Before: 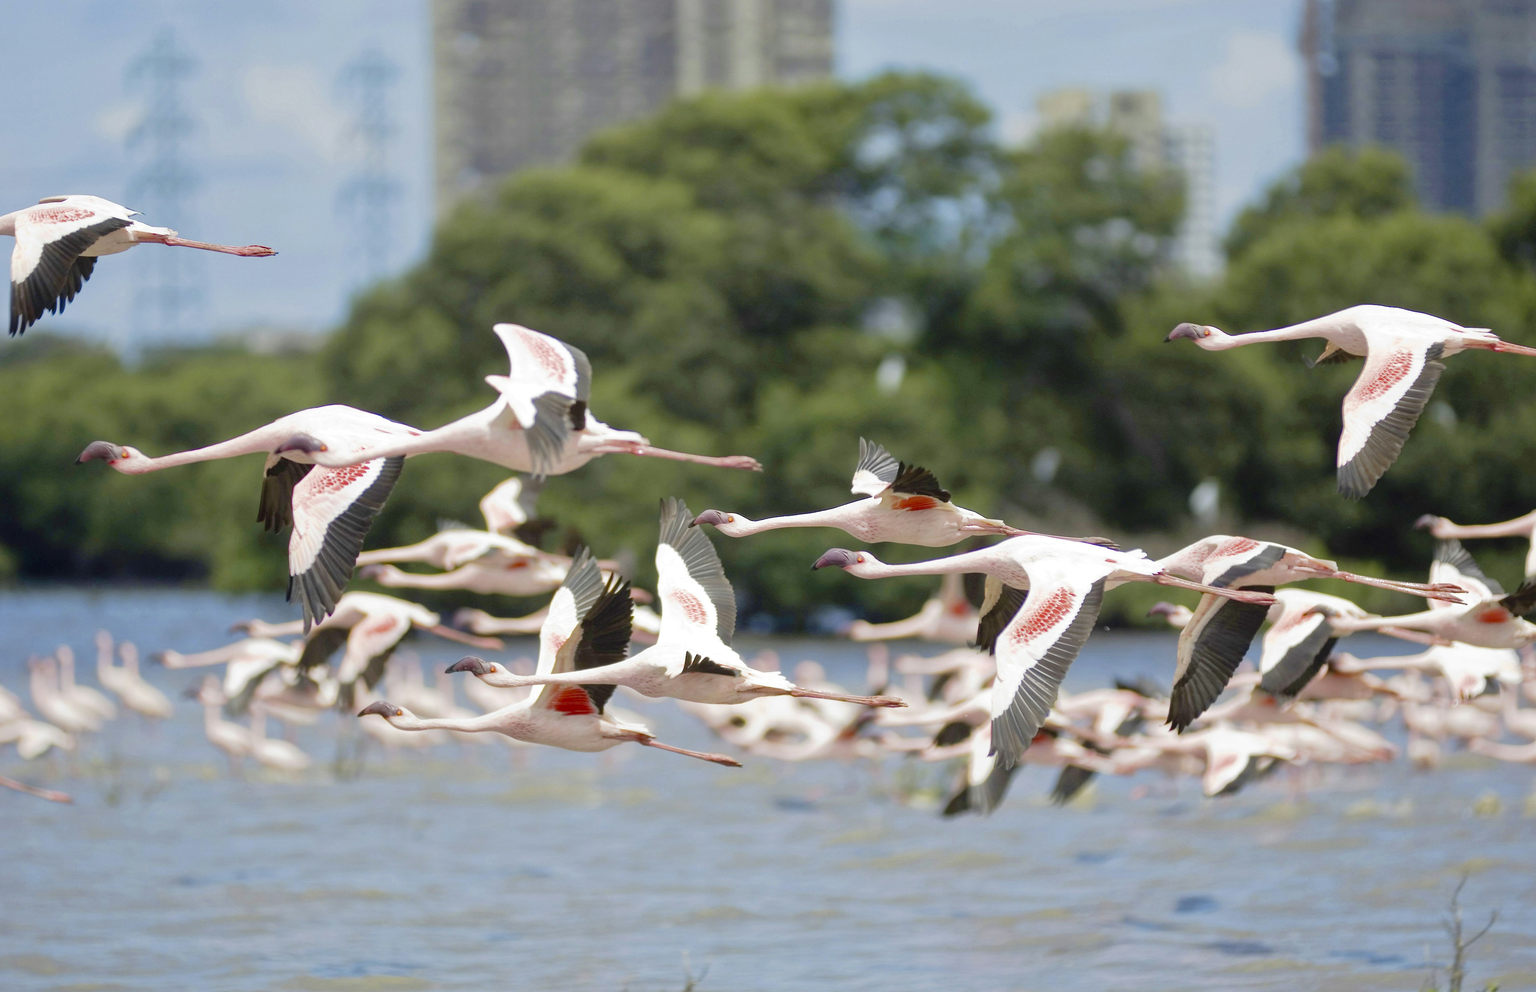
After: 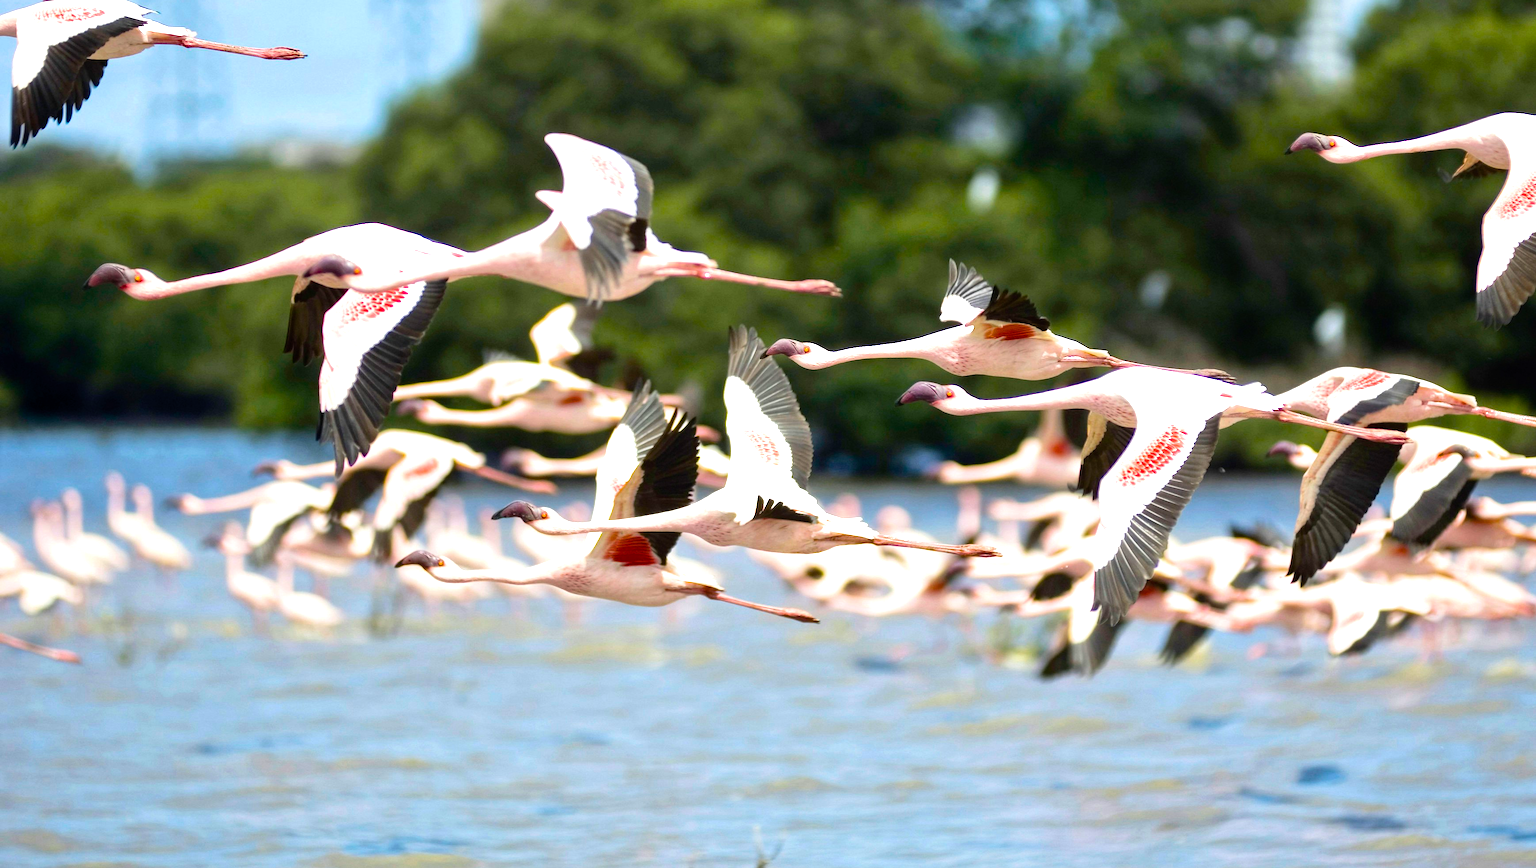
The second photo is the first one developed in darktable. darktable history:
tone equalizer: -8 EV -0.401 EV, -7 EV -0.357 EV, -6 EV -0.306 EV, -5 EV -0.26 EV, -3 EV 0.195 EV, -2 EV 0.353 EV, -1 EV 0.381 EV, +0 EV 0.405 EV, edges refinement/feathering 500, mask exposure compensation -1.57 EV, preserve details no
color balance rgb: power › luminance -9.126%, perceptual saturation grading › global saturation 31.107%, perceptual brilliance grading › highlights 11.059%, perceptual brilliance grading › shadows -10.6%, global vibrance 20%
crop: top 20.472%, right 9.397%, bottom 0.213%
